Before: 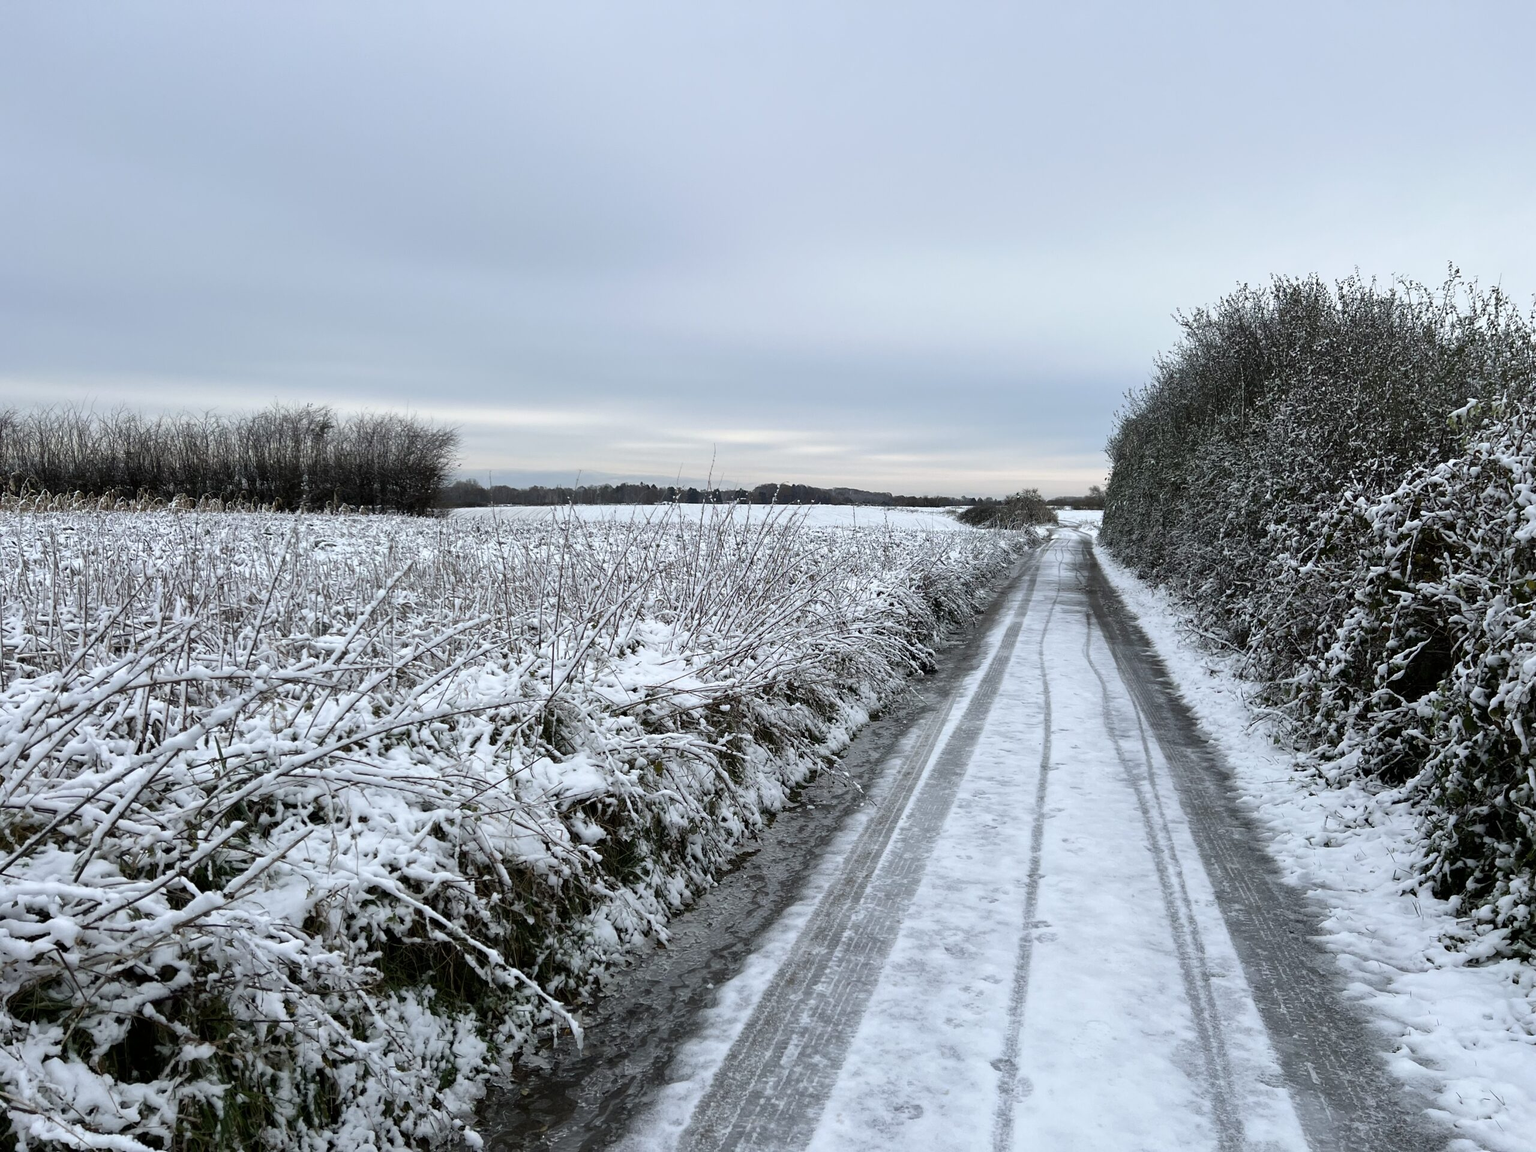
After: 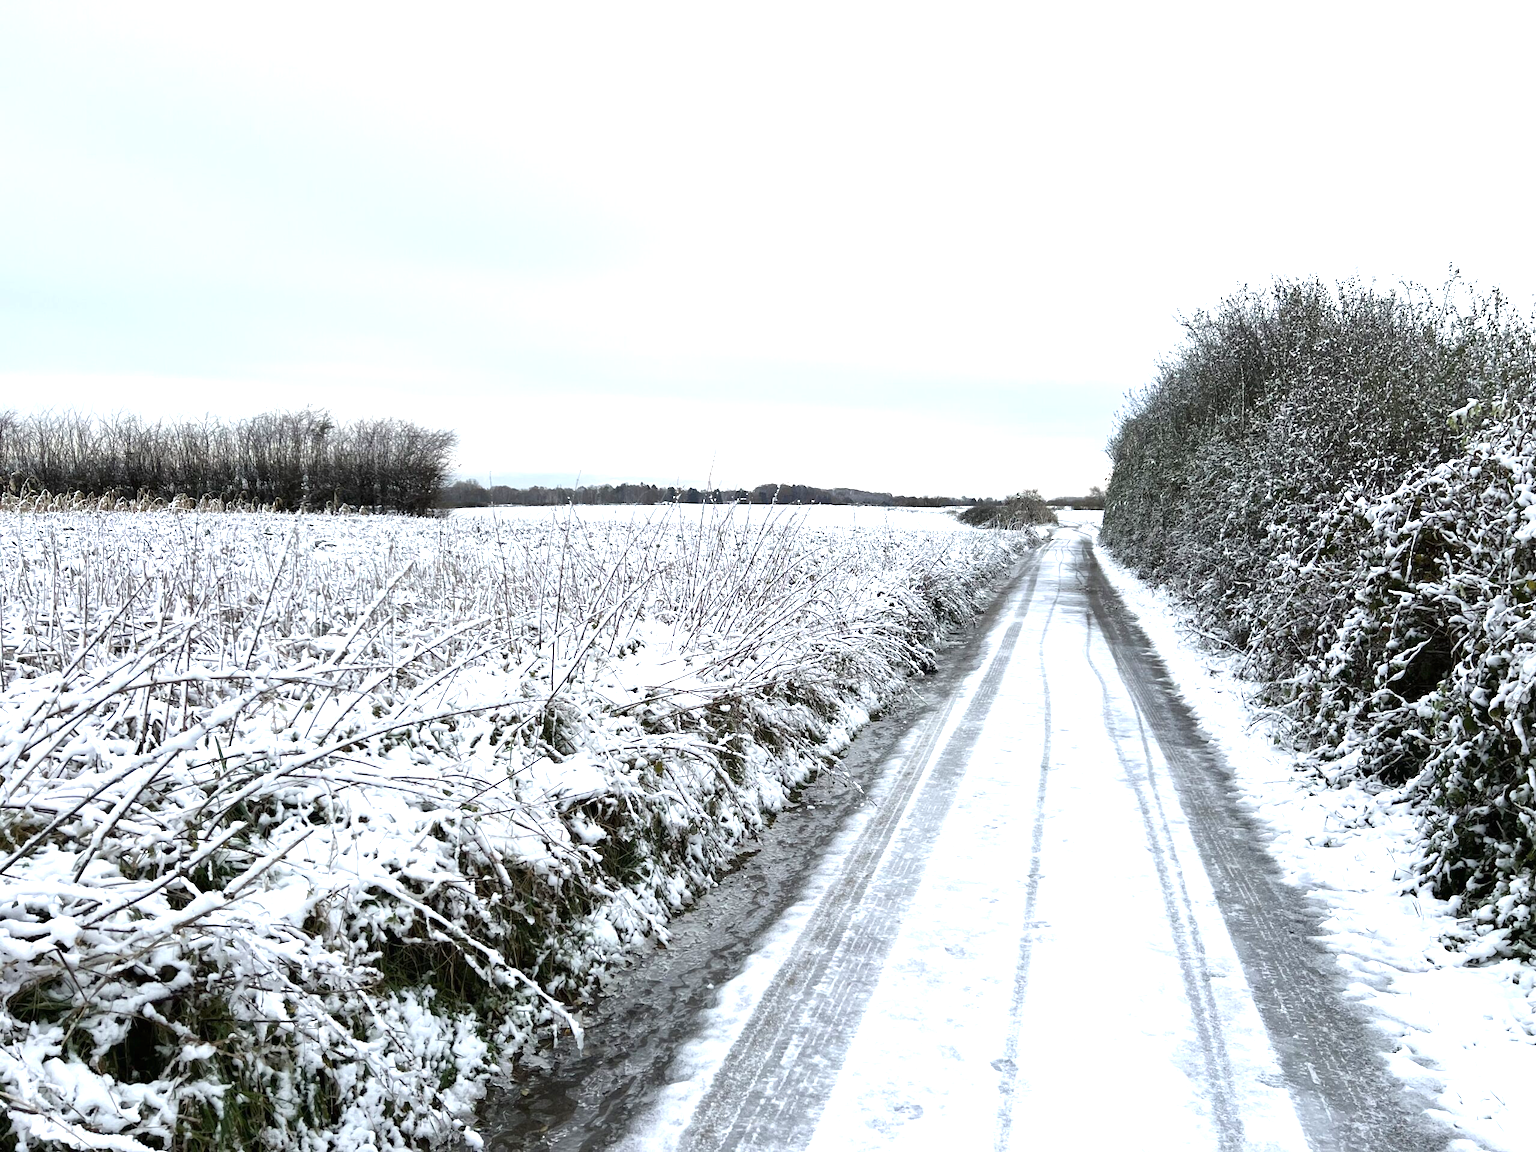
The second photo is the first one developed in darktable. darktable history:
exposure: black level correction 0, exposure 1.096 EV, compensate exposure bias true, compensate highlight preservation false
